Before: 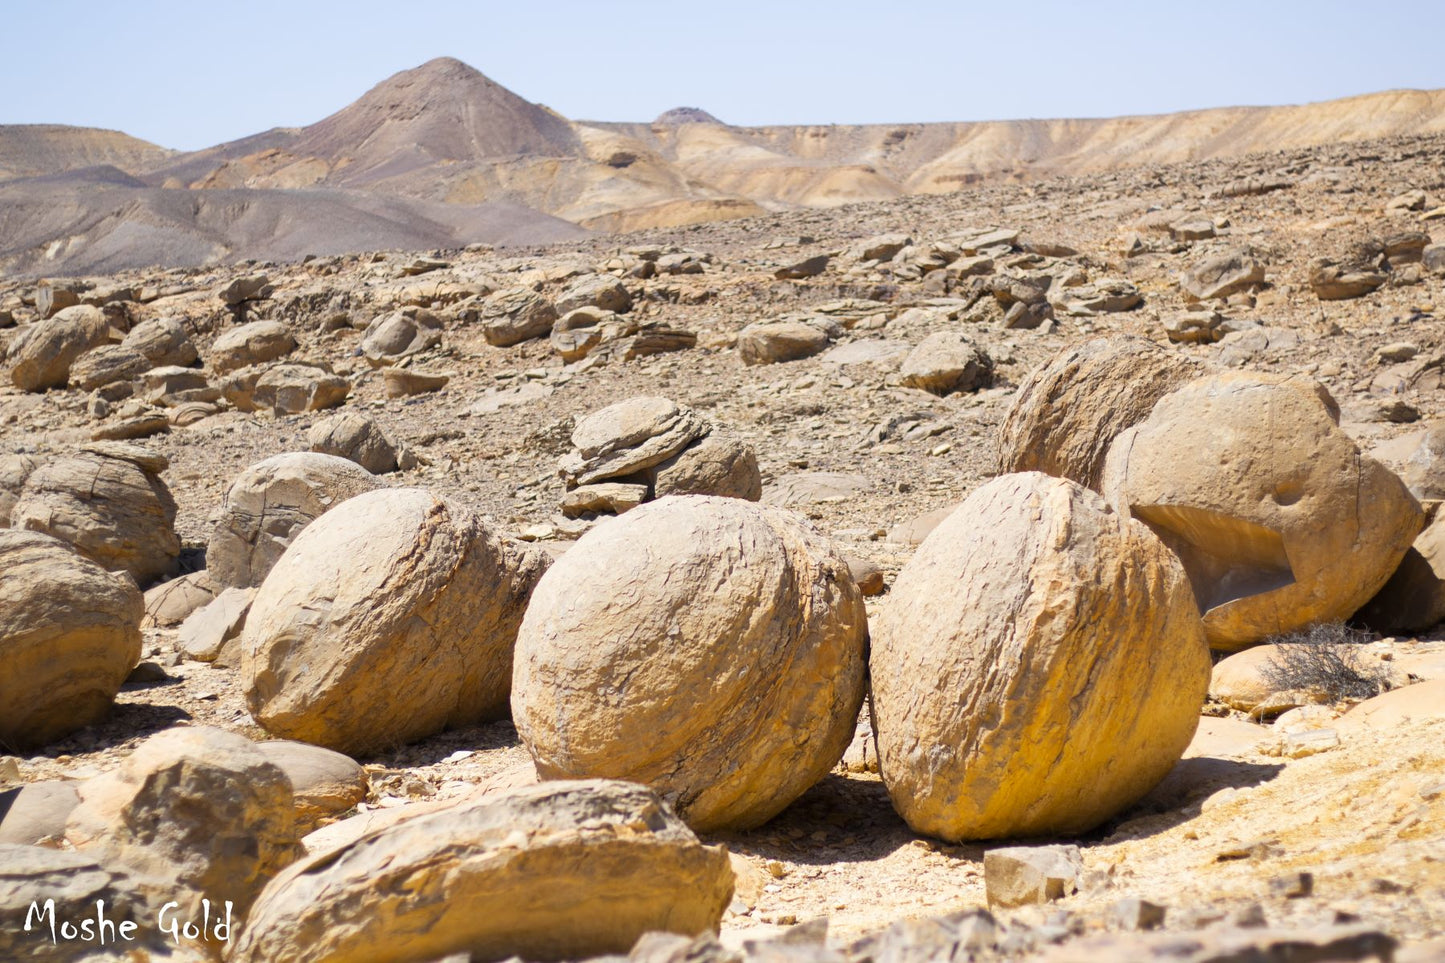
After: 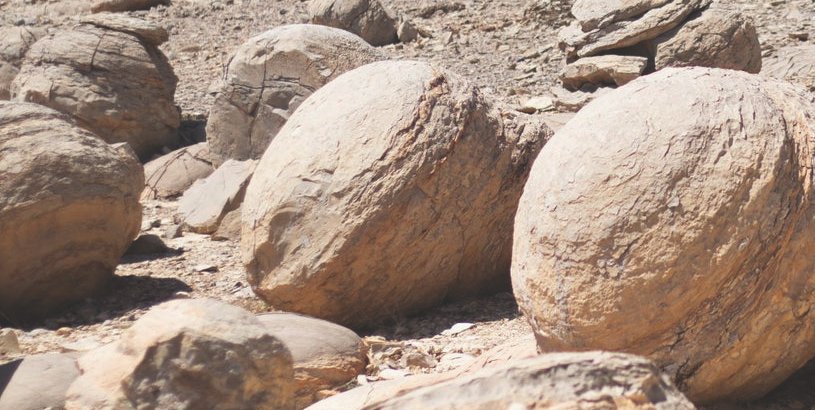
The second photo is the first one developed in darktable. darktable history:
crop: top 44.483%, right 43.593%, bottom 12.892%
exposure: black level correction -0.023, exposure -0.039 EV, compensate highlight preservation false
color contrast: blue-yellow contrast 0.7
